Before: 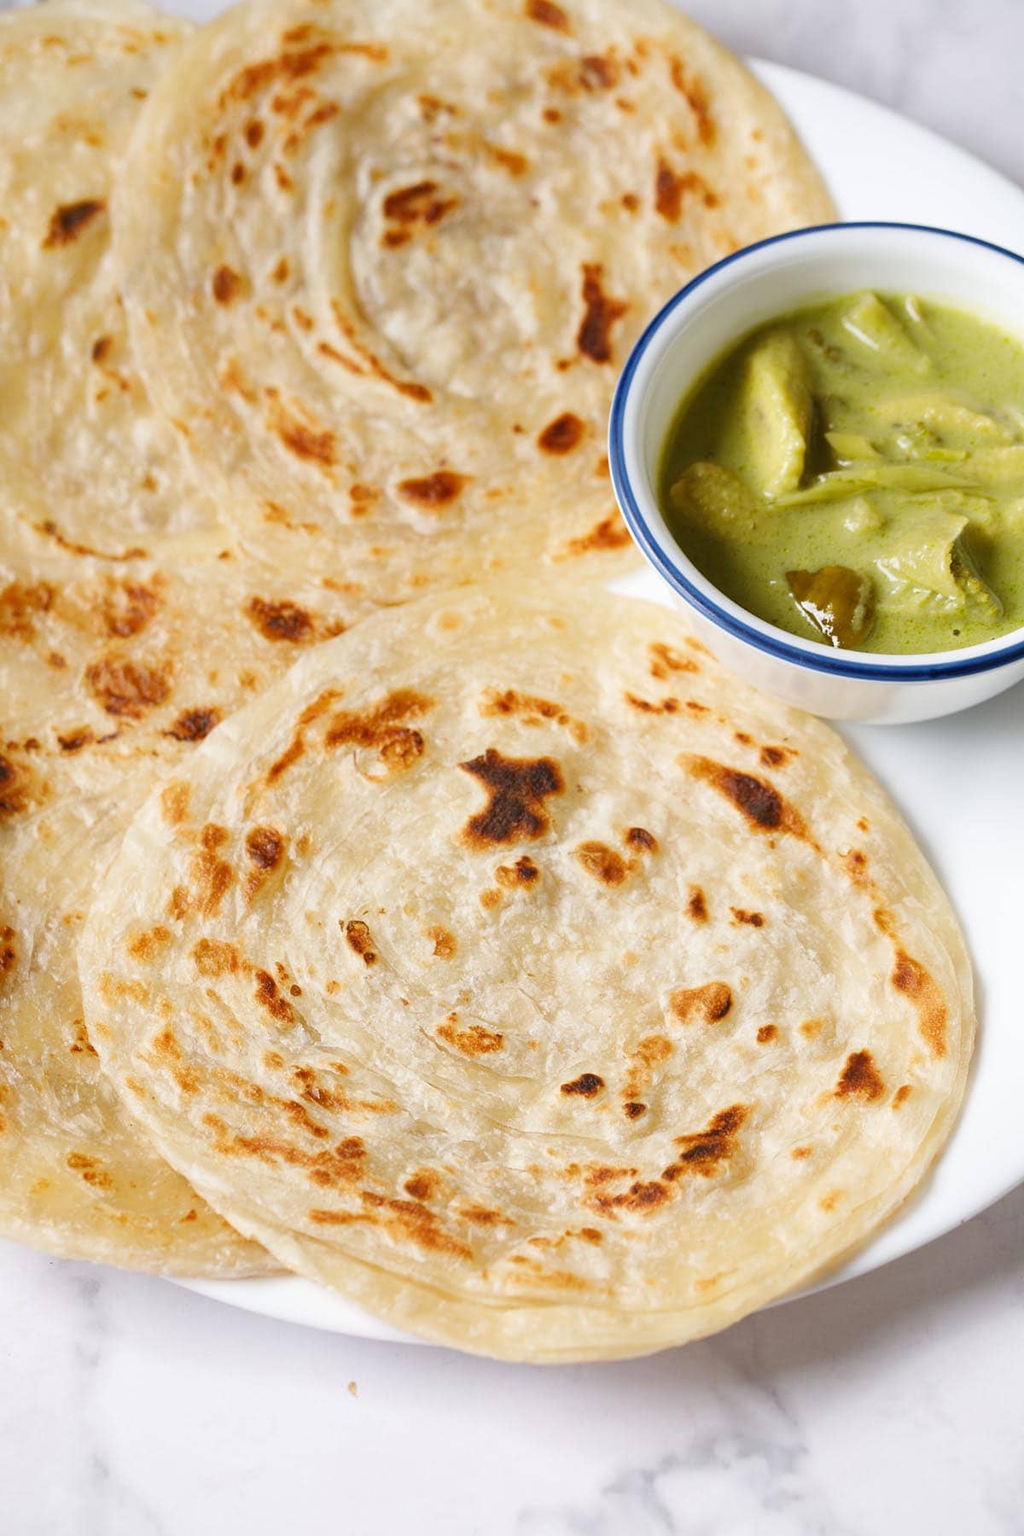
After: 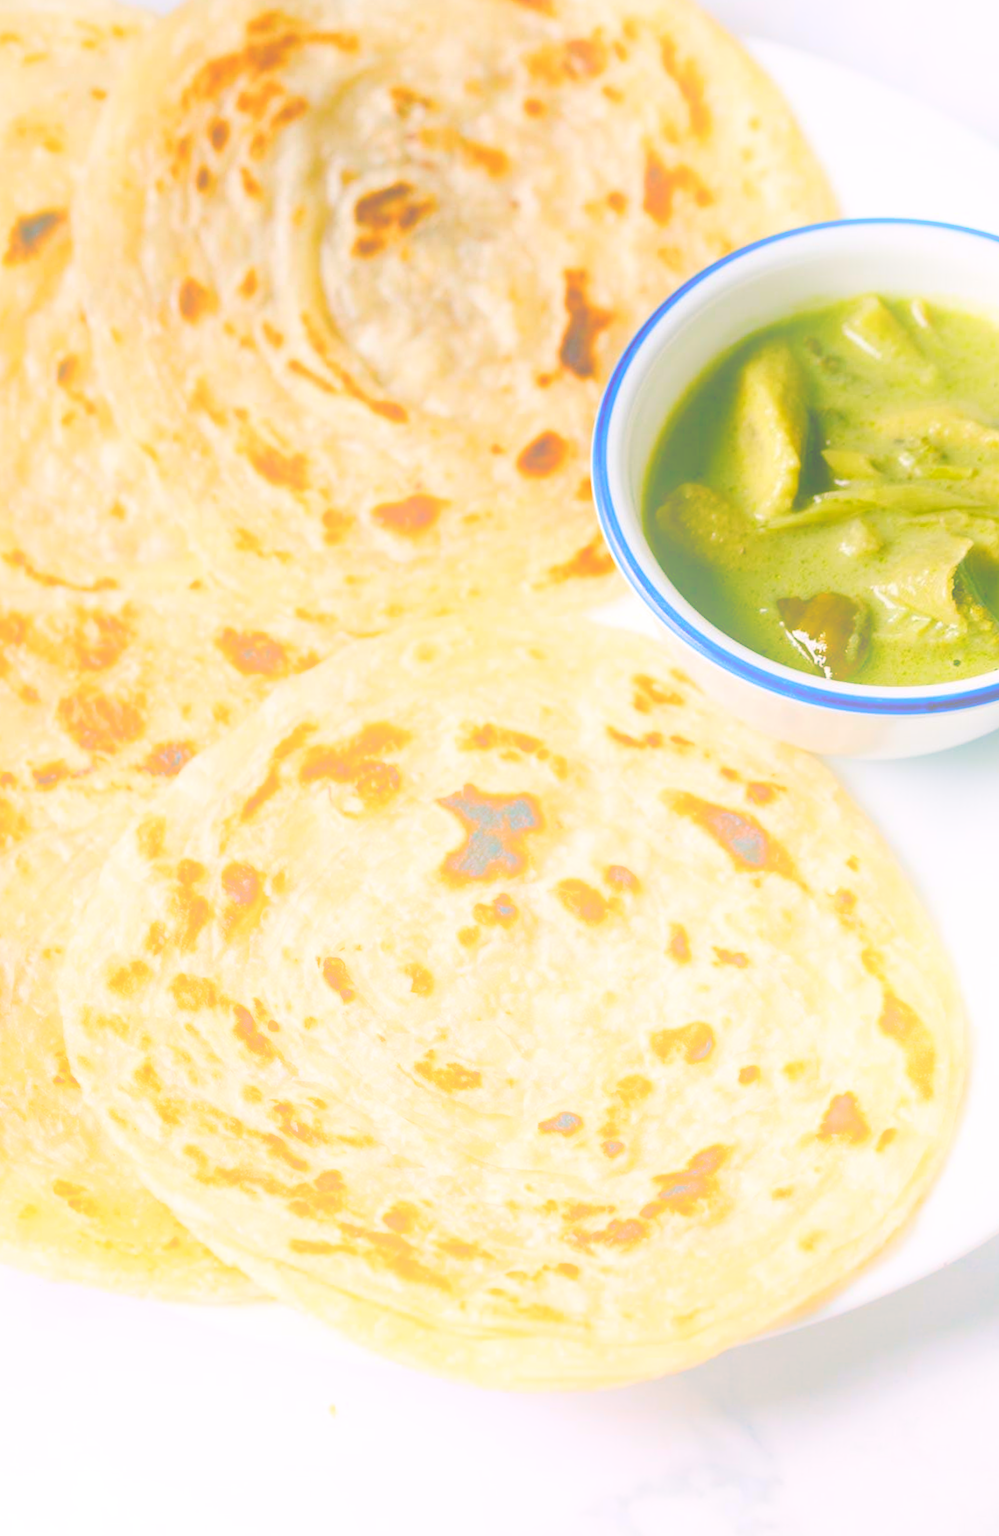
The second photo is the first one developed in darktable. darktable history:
color balance rgb: shadows lift › luminance -28.76%, shadows lift › chroma 10%, shadows lift › hue 230°, power › chroma 0.5%, power › hue 215°, highlights gain › luminance 7.14%, highlights gain › chroma 1%, highlights gain › hue 50°, global offset › luminance -0.29%, global offset › hue 260°, perceptual saturation grading › global saturation 20%, perceptual saturation grading › highlights -13.92%, perceptual saturation grading › shadows 50%
rotate and perspective: rotation 0.074°, lens shift (vertical) 0.096, lens shift (horizontal) -0.041, crop left 0.043, crop right 0.952, crop top 0.024, crop bottom 0.979
bloom: size 40%
